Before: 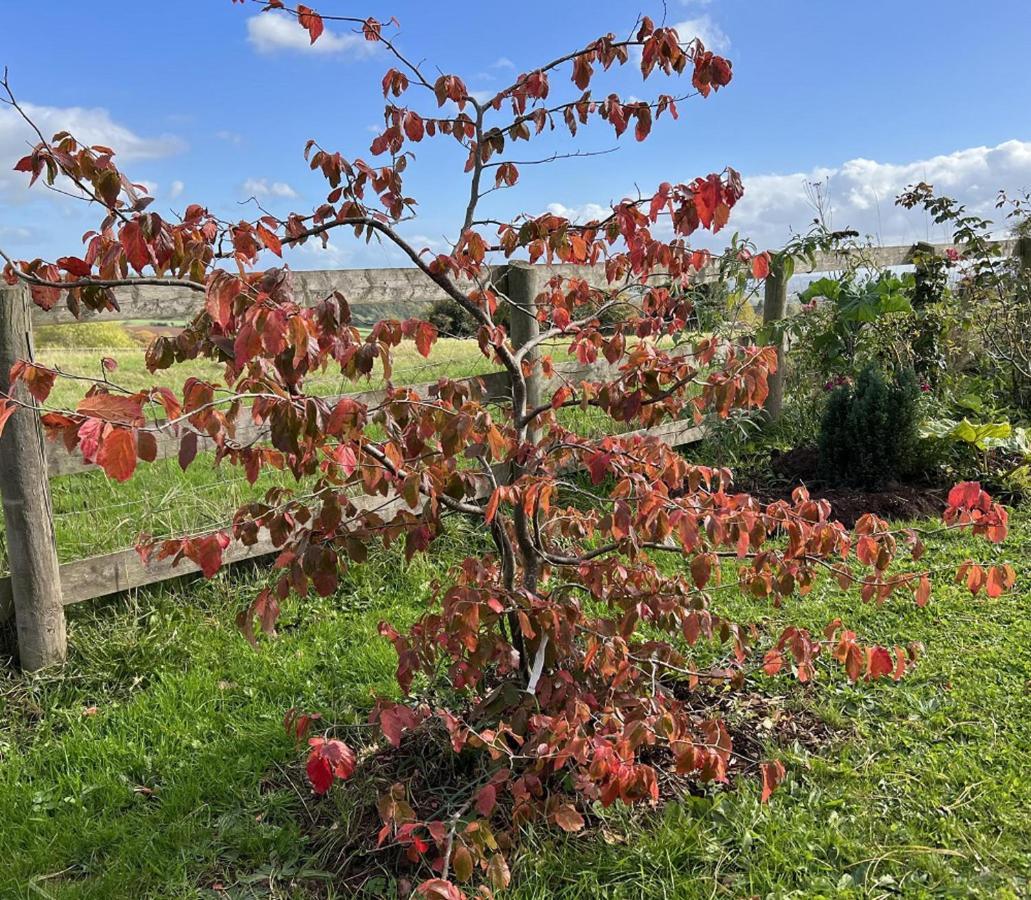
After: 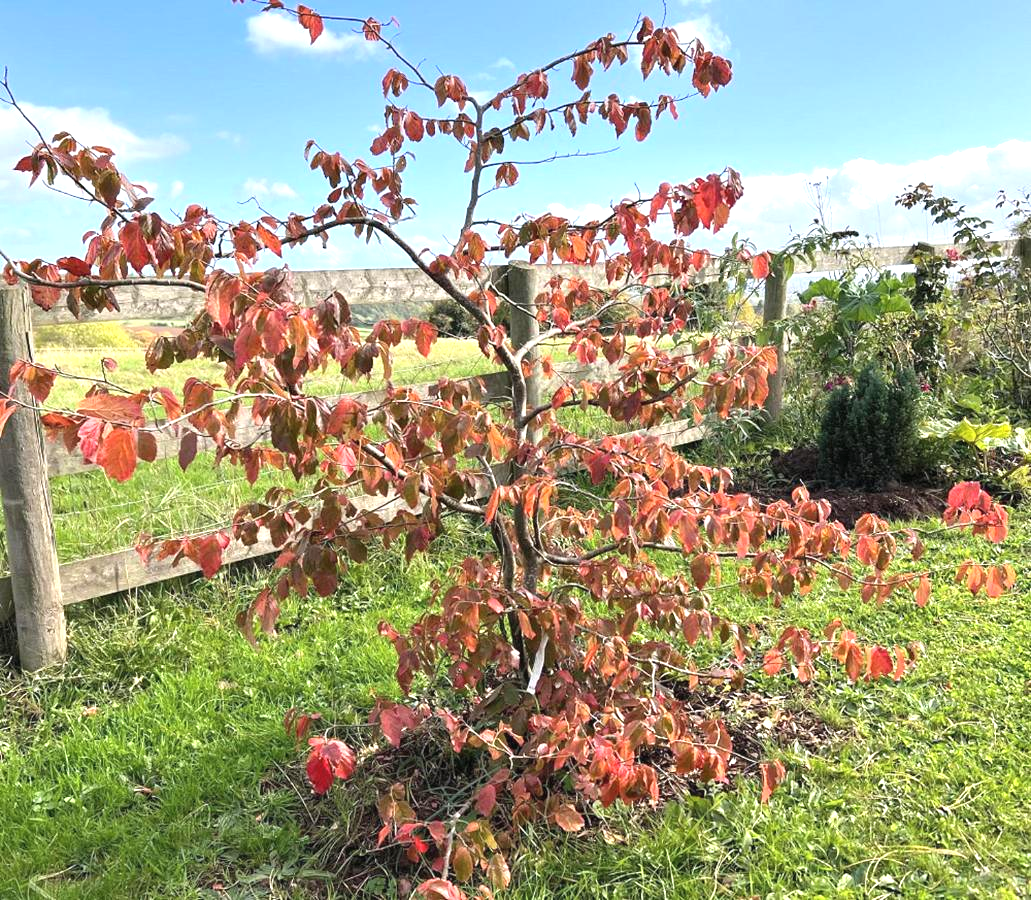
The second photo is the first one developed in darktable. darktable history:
contrast brightness saturation: contrast 0.054, brightness 0.057, saturation 0.009
exposure: black level correction -0.001, exposure 0.901 EV, compensate highlight preservation false
